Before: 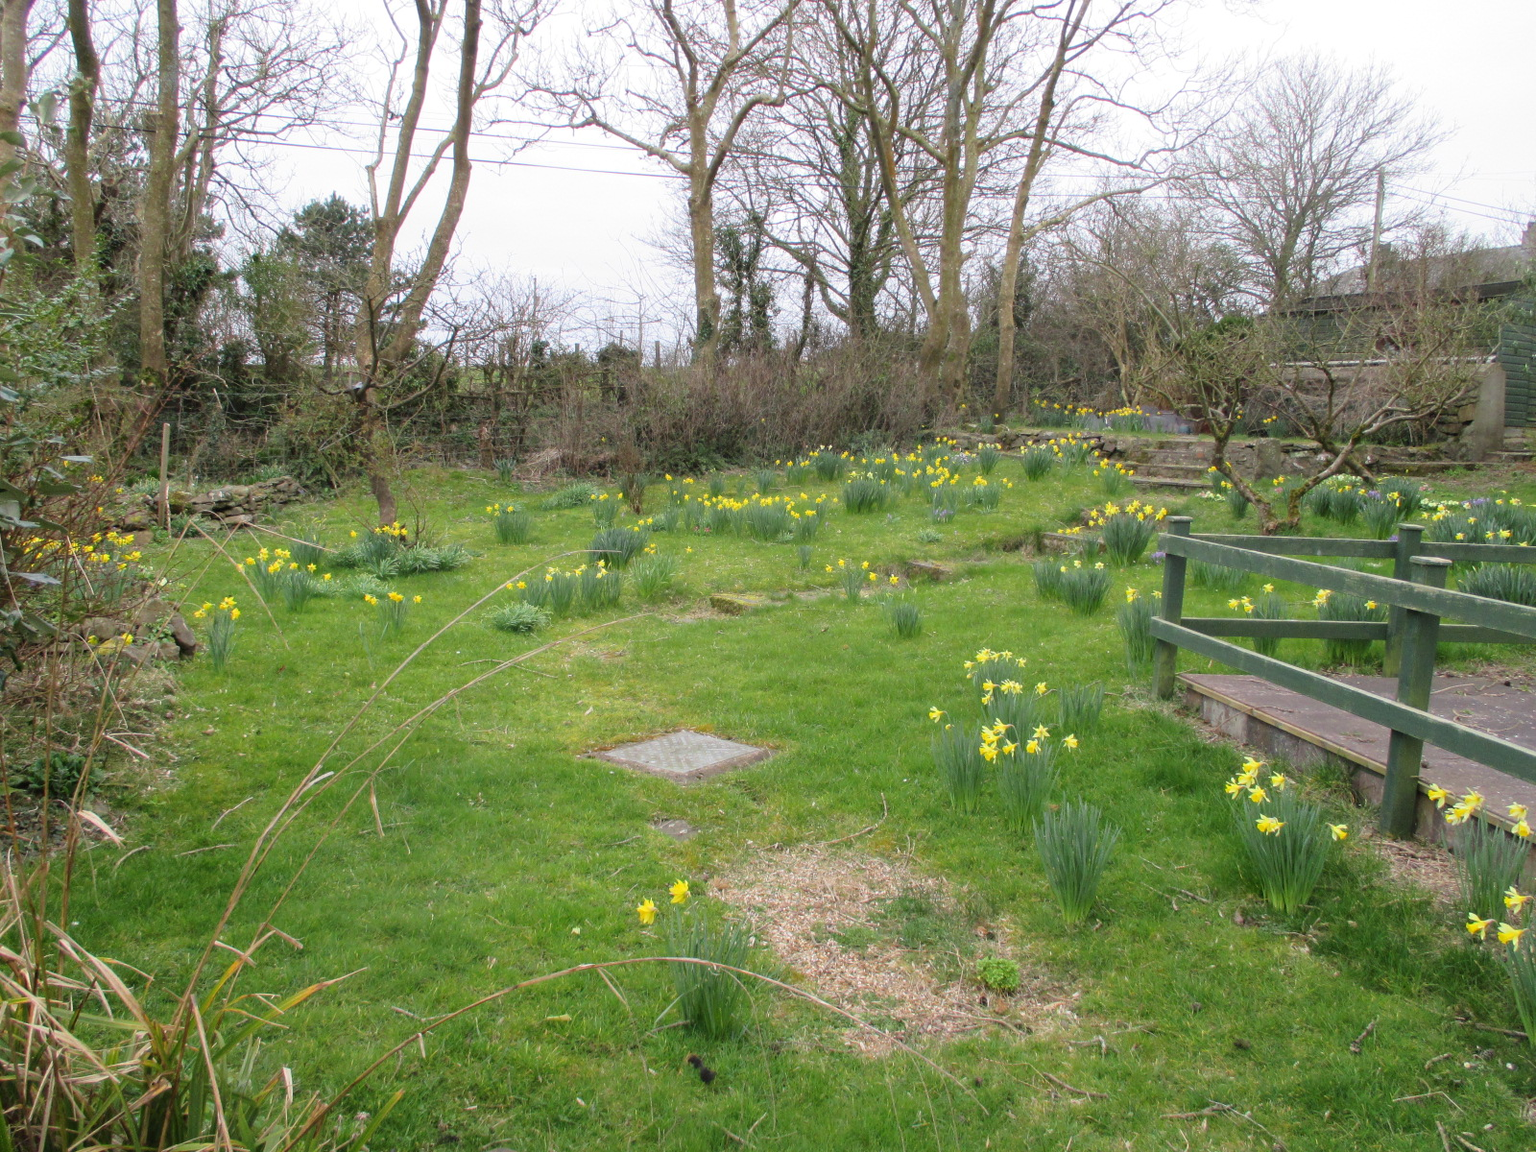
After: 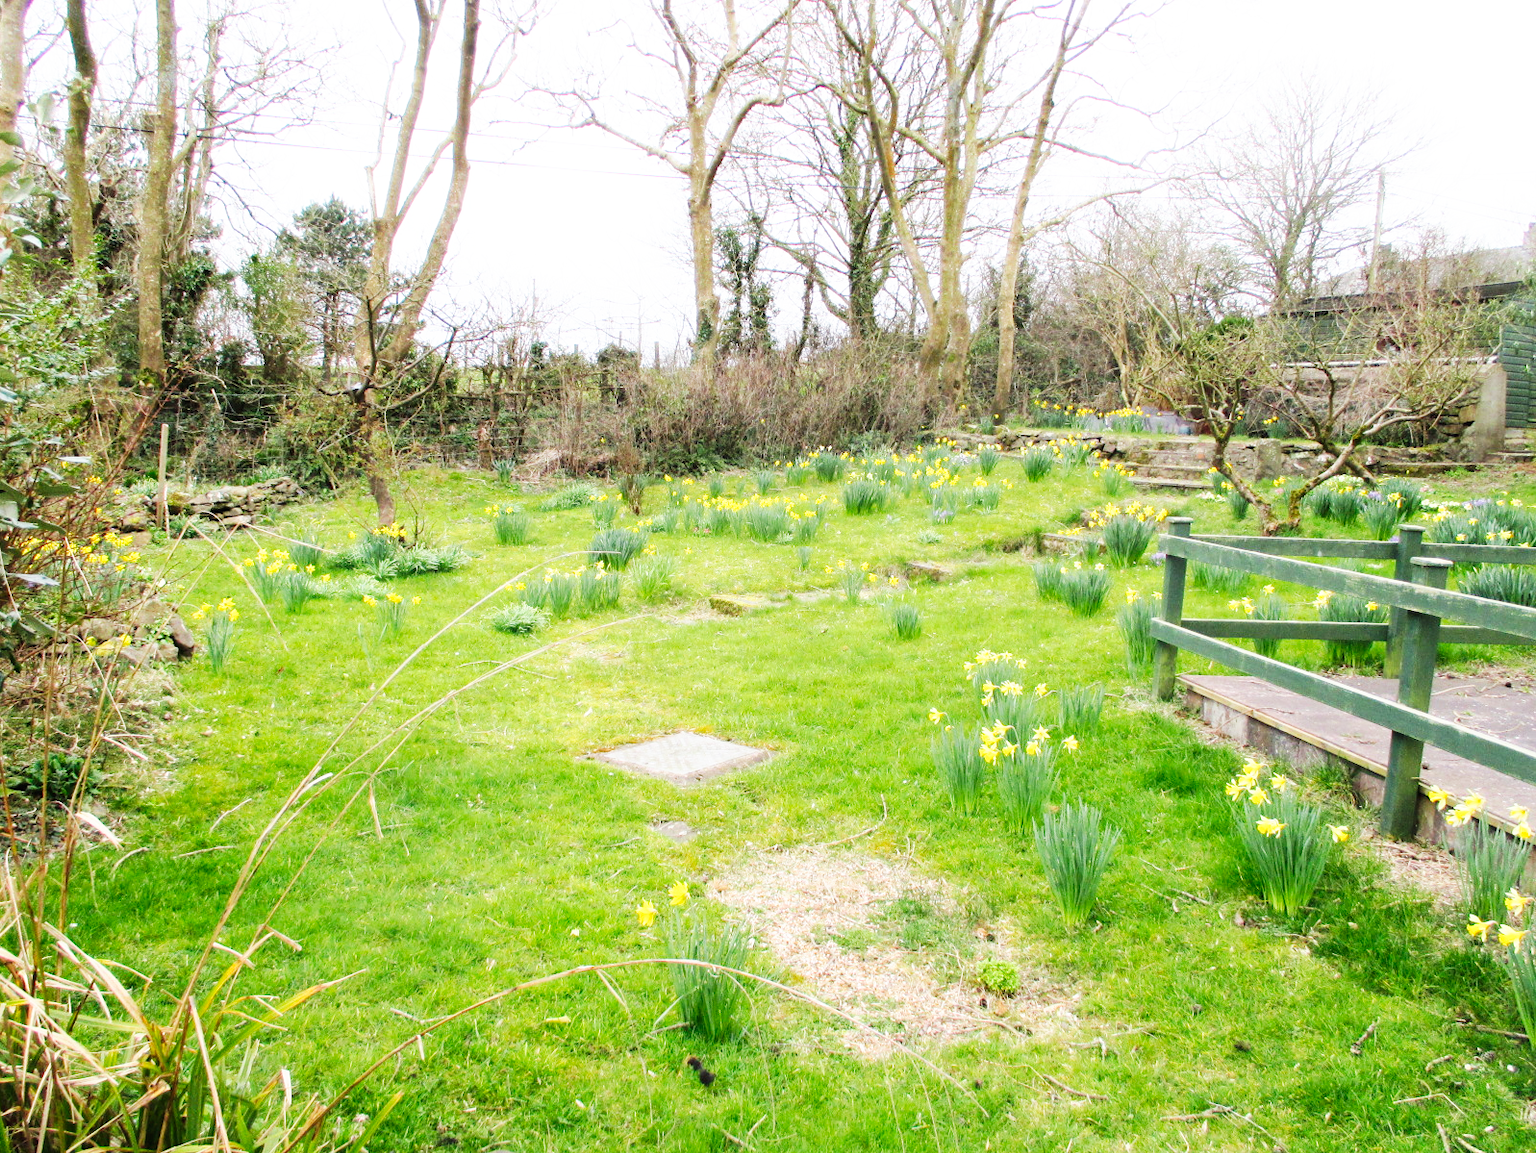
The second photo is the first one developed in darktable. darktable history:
base curve: curves: ch0 [(0, 0) (0.007, 0.004) (0.027, 0.03) (0.046, 0.07) (0.207, 0.54) (0.442, 0.872) (0.673, 0.972) (1, 1)], preserve colors none
crop and rotate: left 0.126%
